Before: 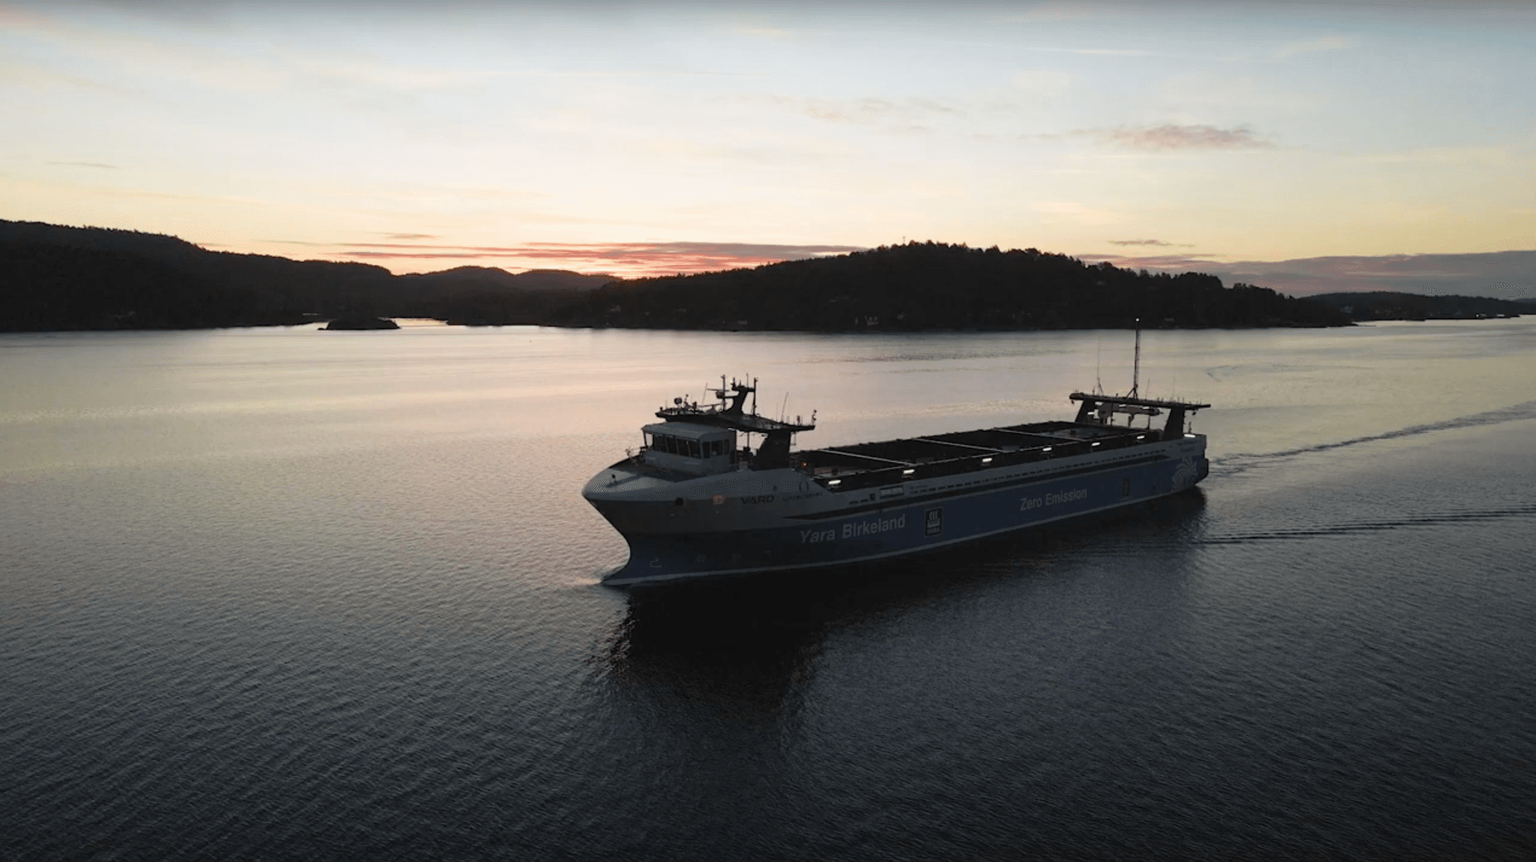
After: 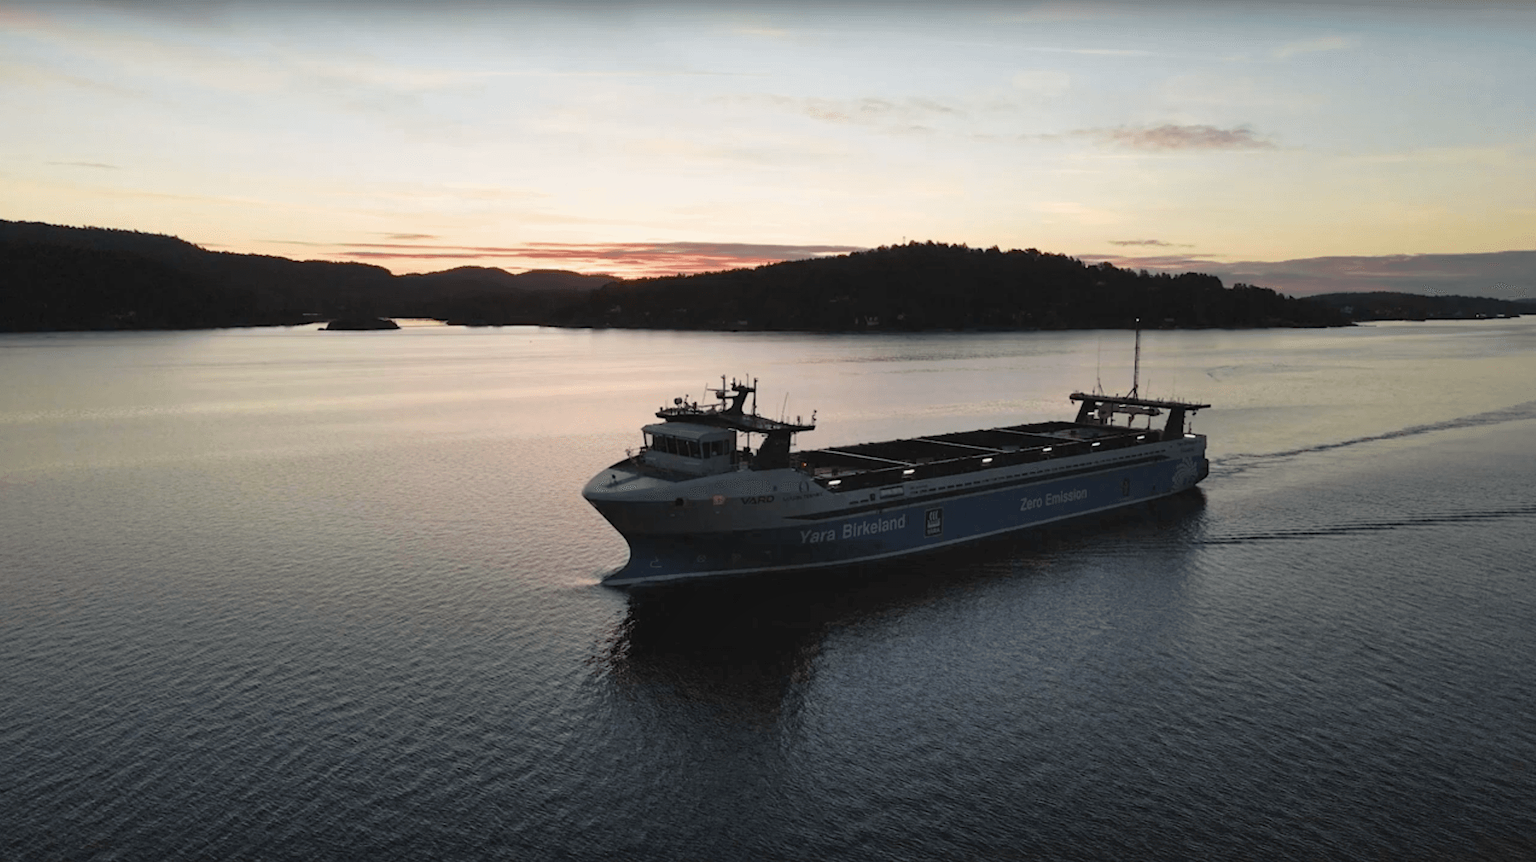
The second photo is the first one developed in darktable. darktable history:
shadows and highlights: radius 131.4, soften with gaussian
